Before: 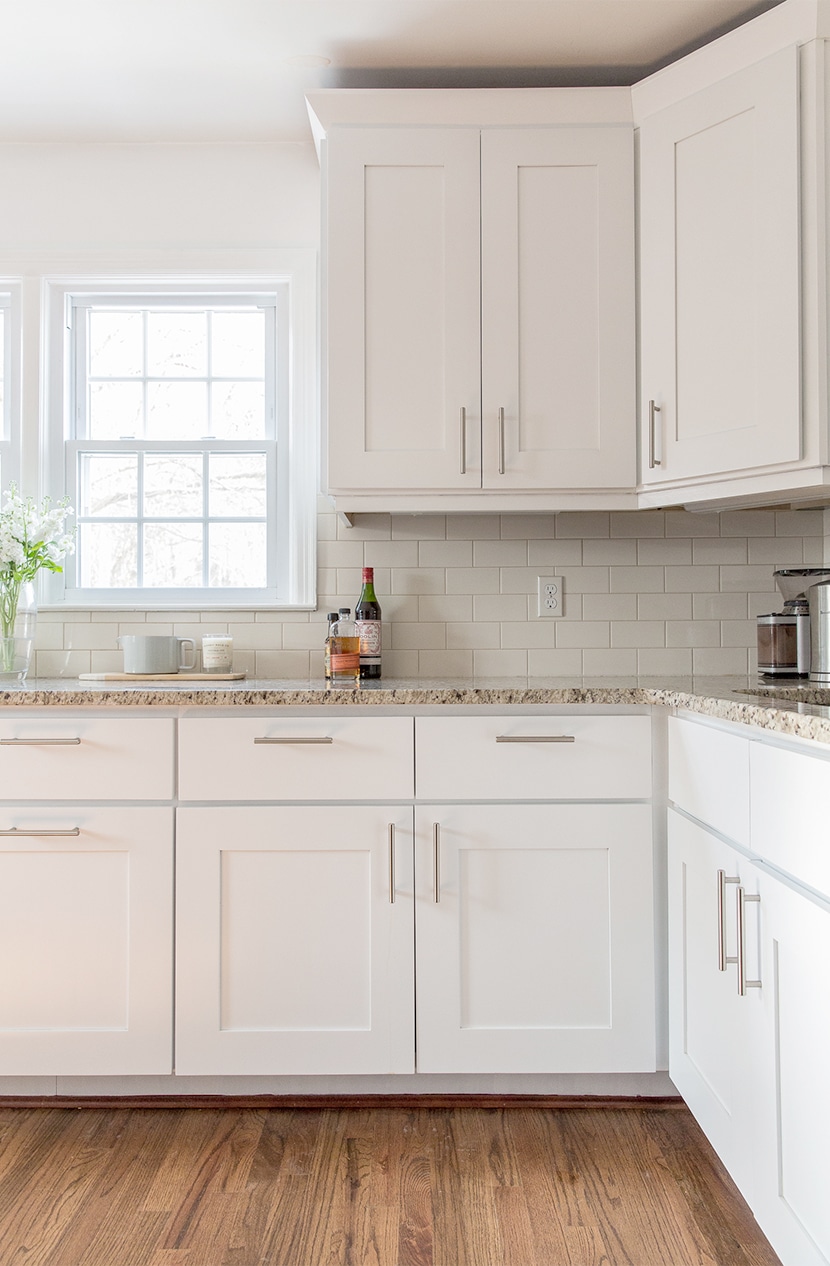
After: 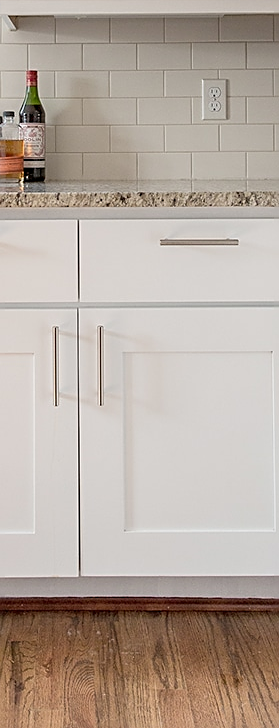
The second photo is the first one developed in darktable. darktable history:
sharpen: on, module defaults
crop: left 40.591%, top 39.312%, right 25.647%, bottom 2.888%
